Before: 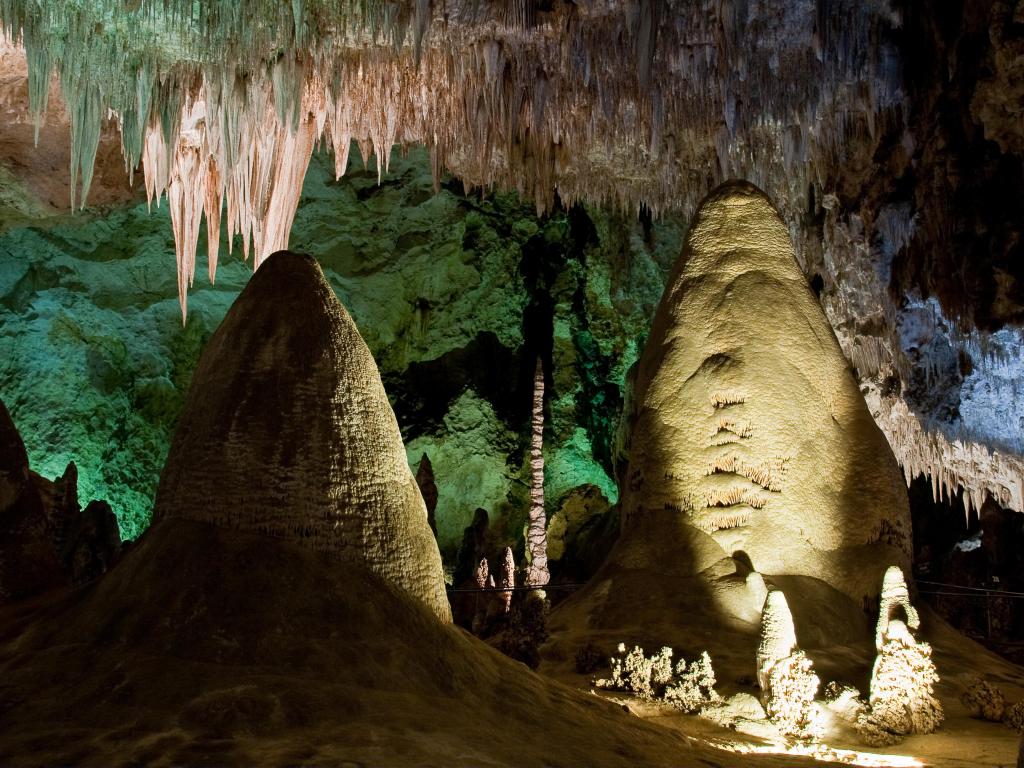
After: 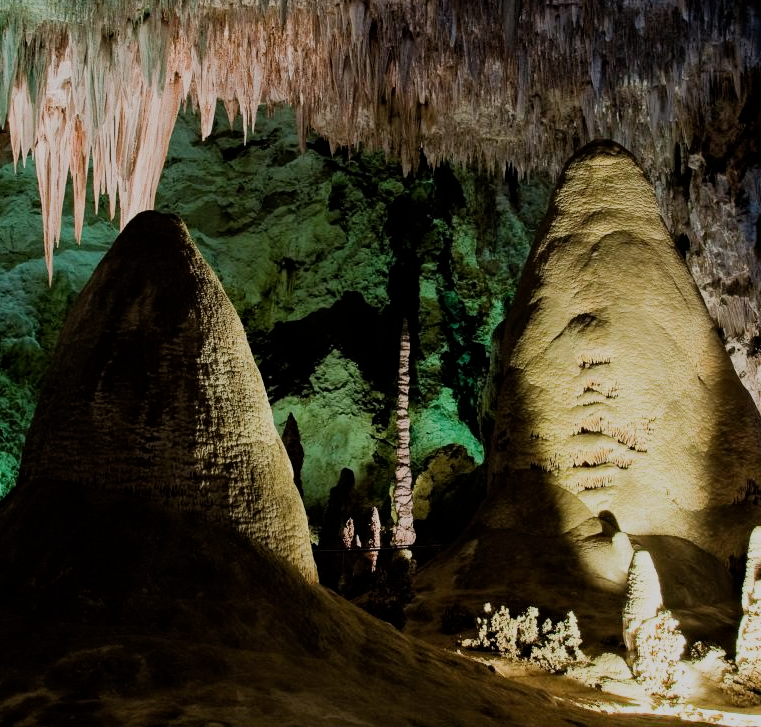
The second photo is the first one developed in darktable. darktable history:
crop and rotate: left 13.102%, top 5.265%, right 12.561%
filmic rgb: black relative exposure -7.39 EV, white relative exposure 5.07 EV, hardness 3.22
